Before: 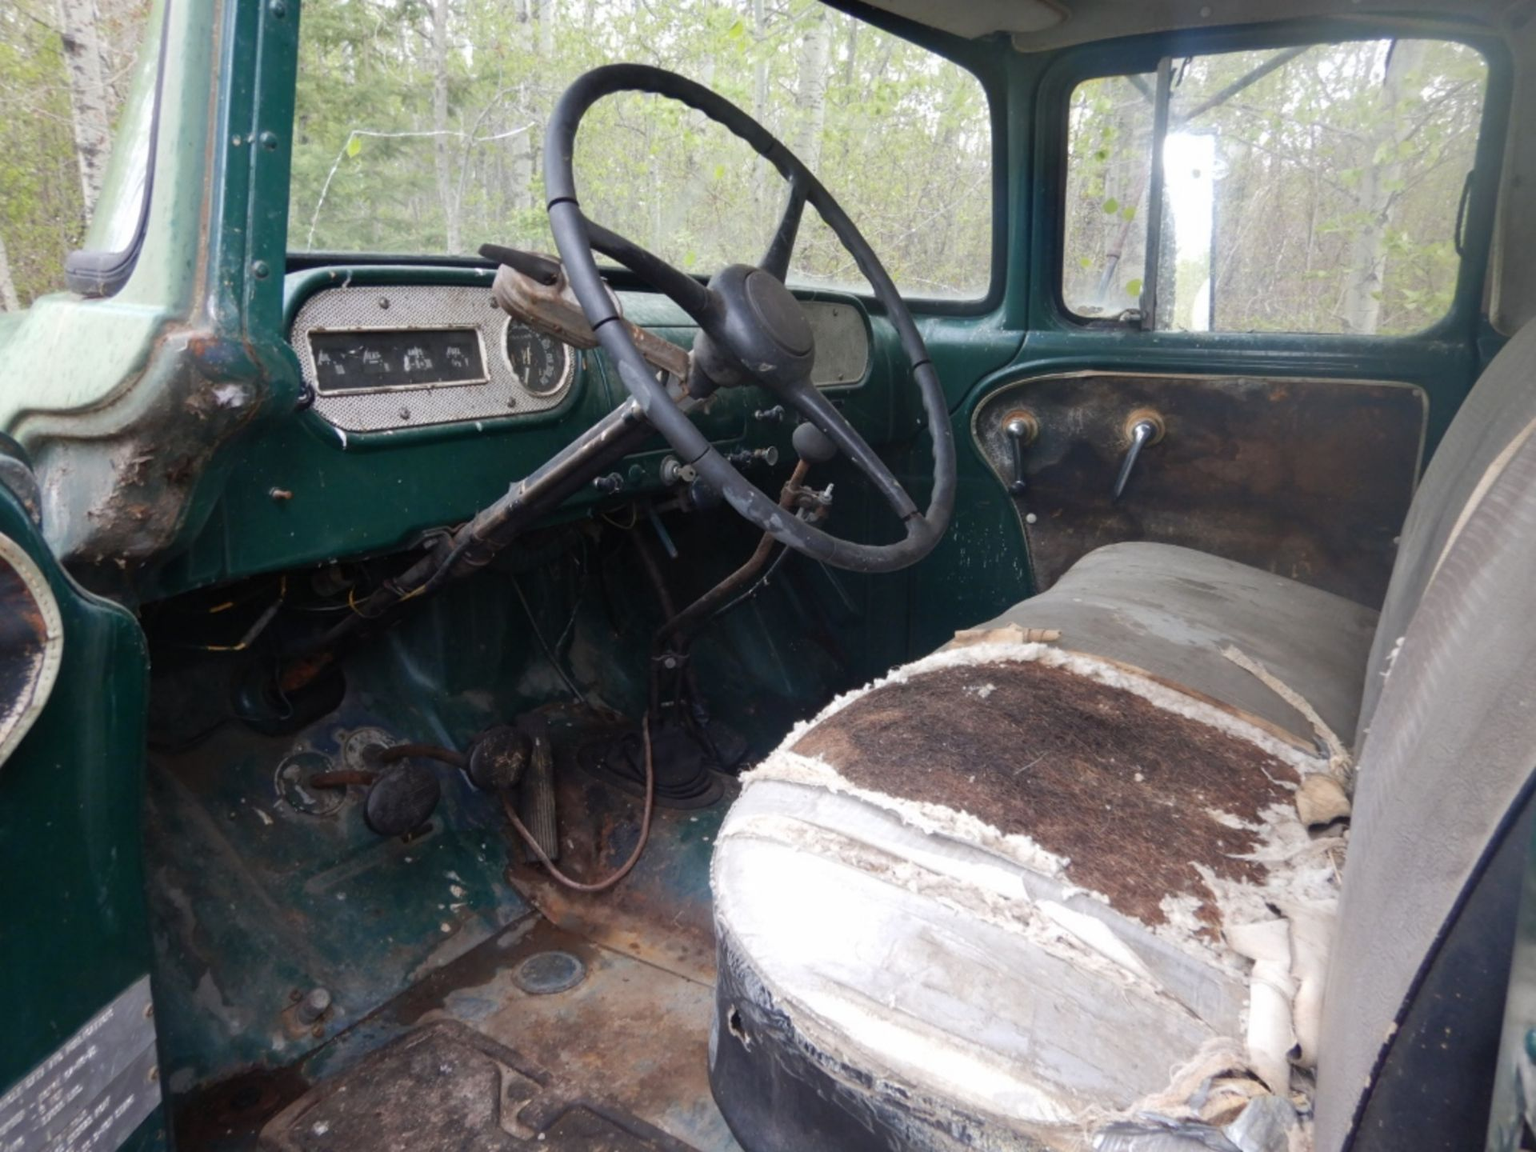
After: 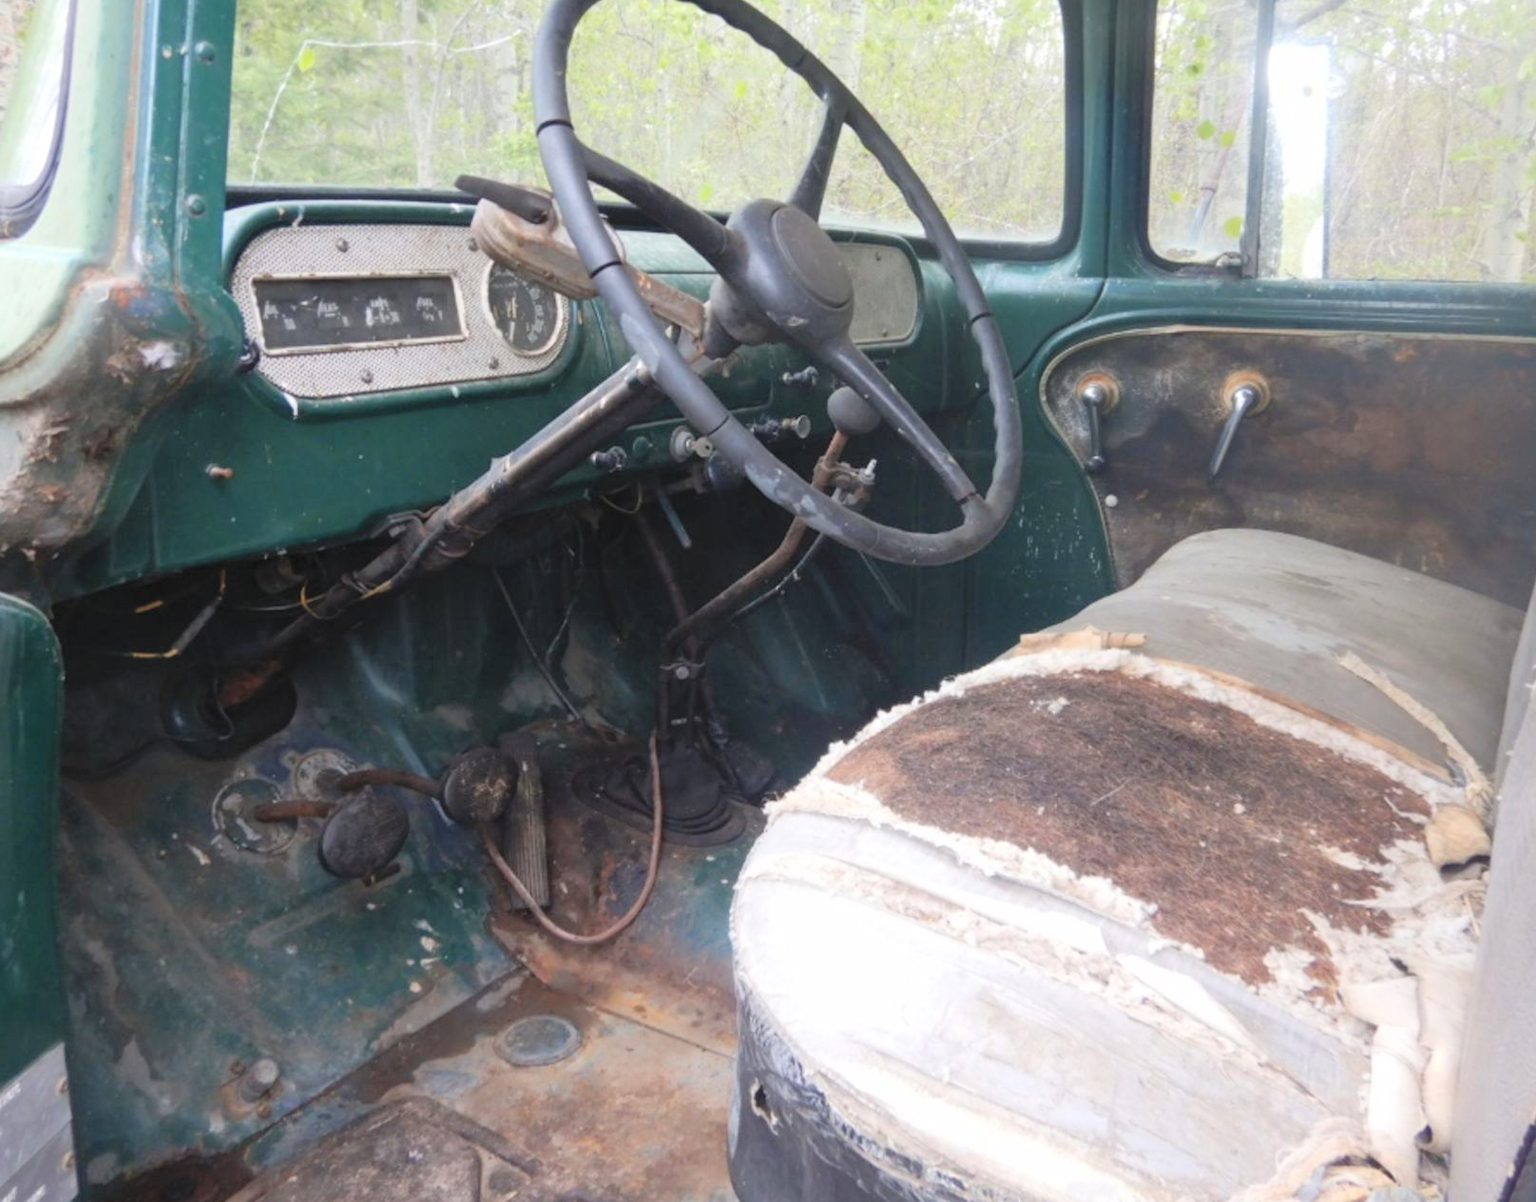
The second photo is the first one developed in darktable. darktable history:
contrast brightness saturation: contrast 0.102, brightness 0.305, saturation 0.141
levels: levels [0, 0.498, 1]
crop: left 6.27%, top 8.408%, right 9.536%, bottom 3.704%
